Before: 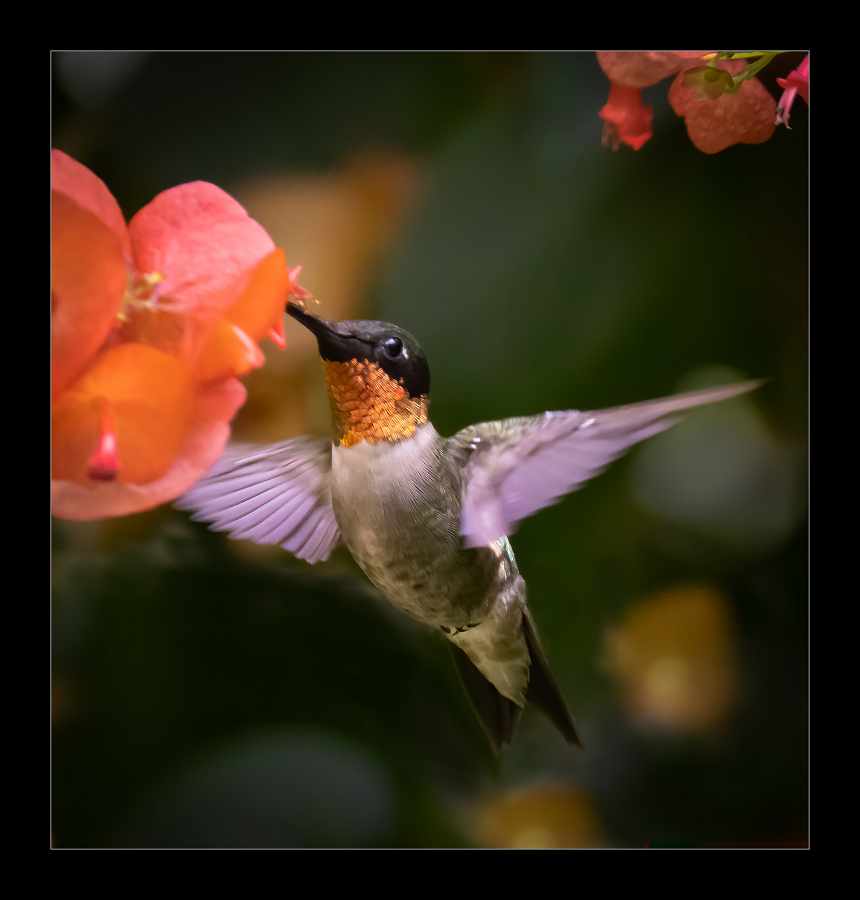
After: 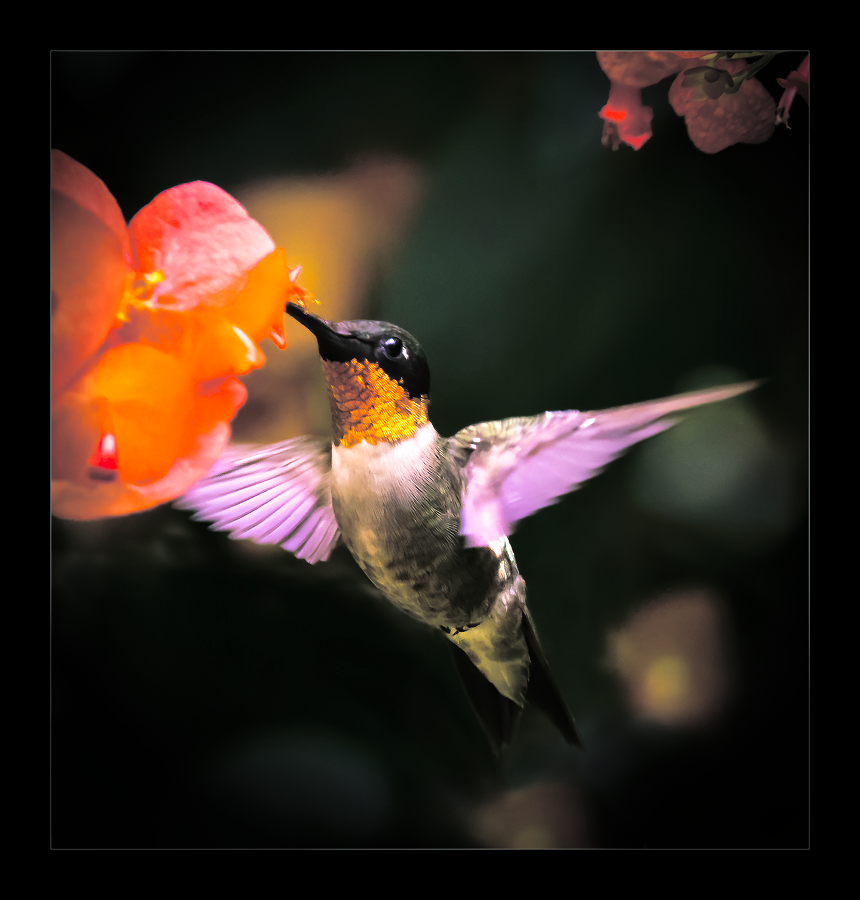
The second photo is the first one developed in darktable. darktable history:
color balance rgb: linear chroma grading › global chroma 15%, perceptual saturation grading › global saturation 30%
exposure: black level correction 0, exposure 0.7 EV, compensate exposure bias true, compensate highlight preservation false
shadows and highlights: shadows -30, highlights 30
color zones: curves: ch1 [(0, 0.469) (0.001, 0.469) (0.12, 0.446) (0.248, 0.469) (0.5, 0.5) (0.748, 0.5) (0.999, 0.469) (1, 0.469)]
velvia: strength 15%
base curve: curves: ch0 [(0, 0) (0.073, 0.04) (0.157, 0.139) (0.492, 0.492) (0.758, 0.758) (1, 1)], preserve colors none
split-toning: shadows › hue 201.6°, shadows › saturation 0.16, highlights › hue 50.4°, highlights › saturation 0.2, balance -49.9
vignetting: fall-off start 76.42%, fall-off radius 27.36%, brightness -0.872, center (0.037, -0.09), width/height ratio 0.971
